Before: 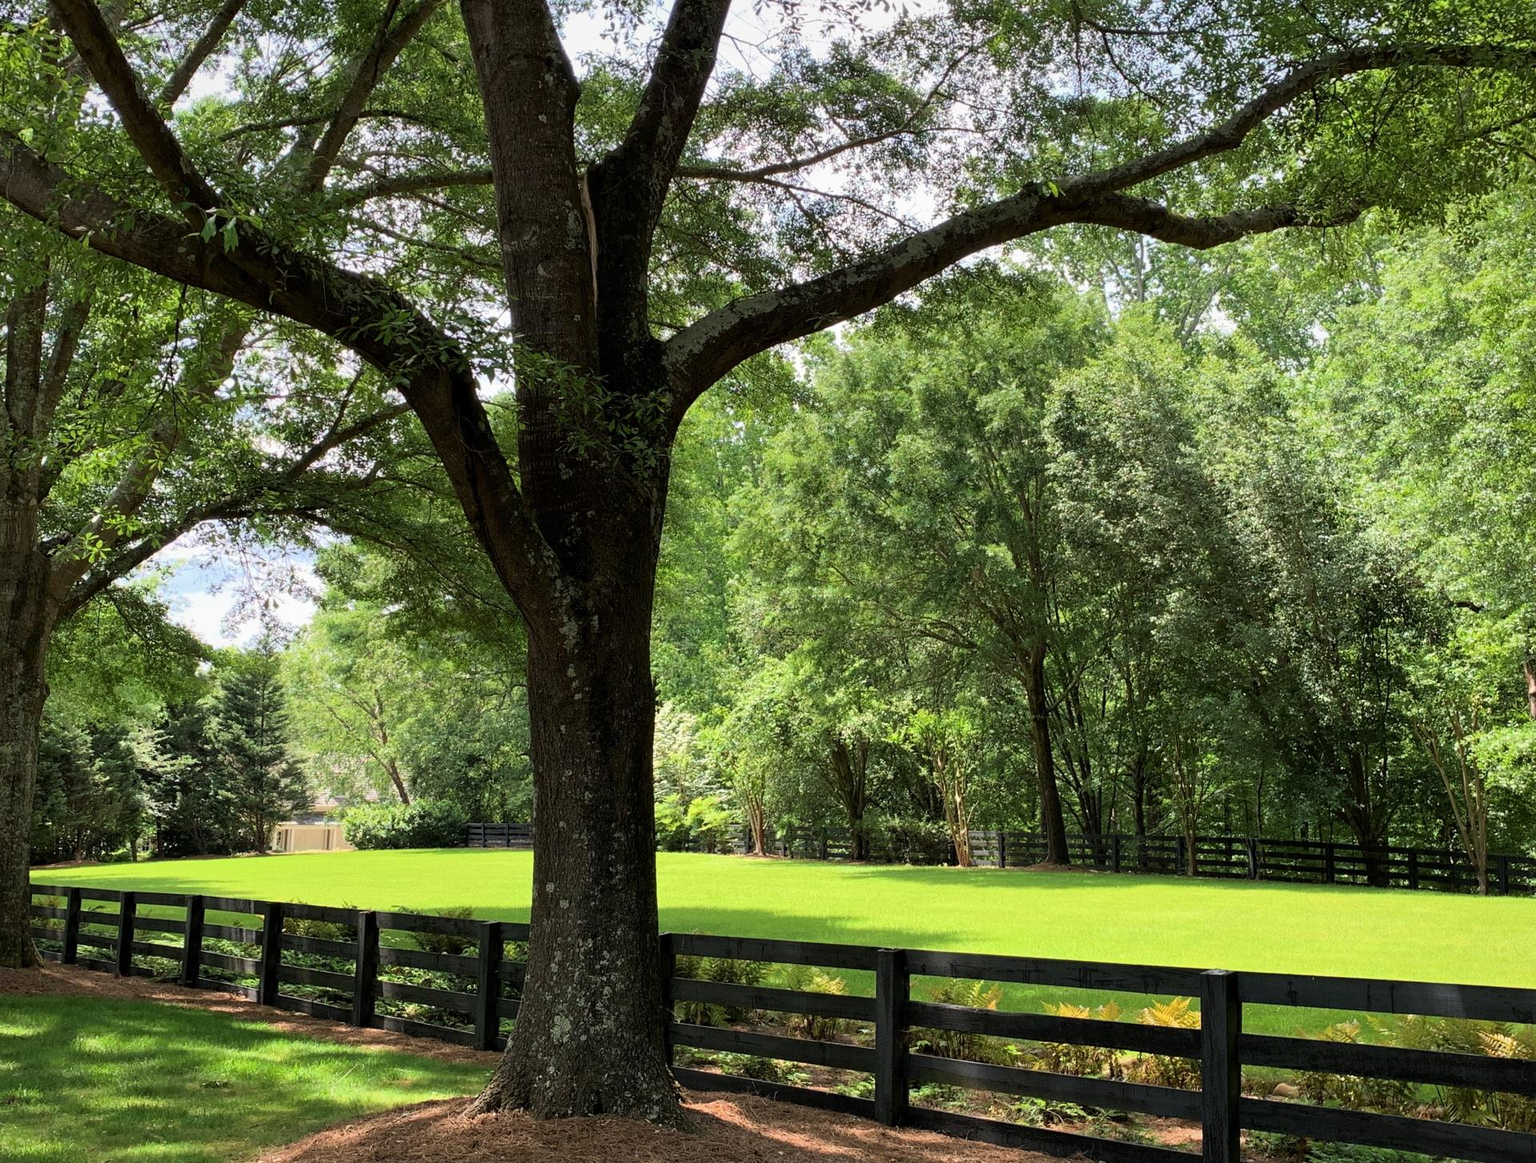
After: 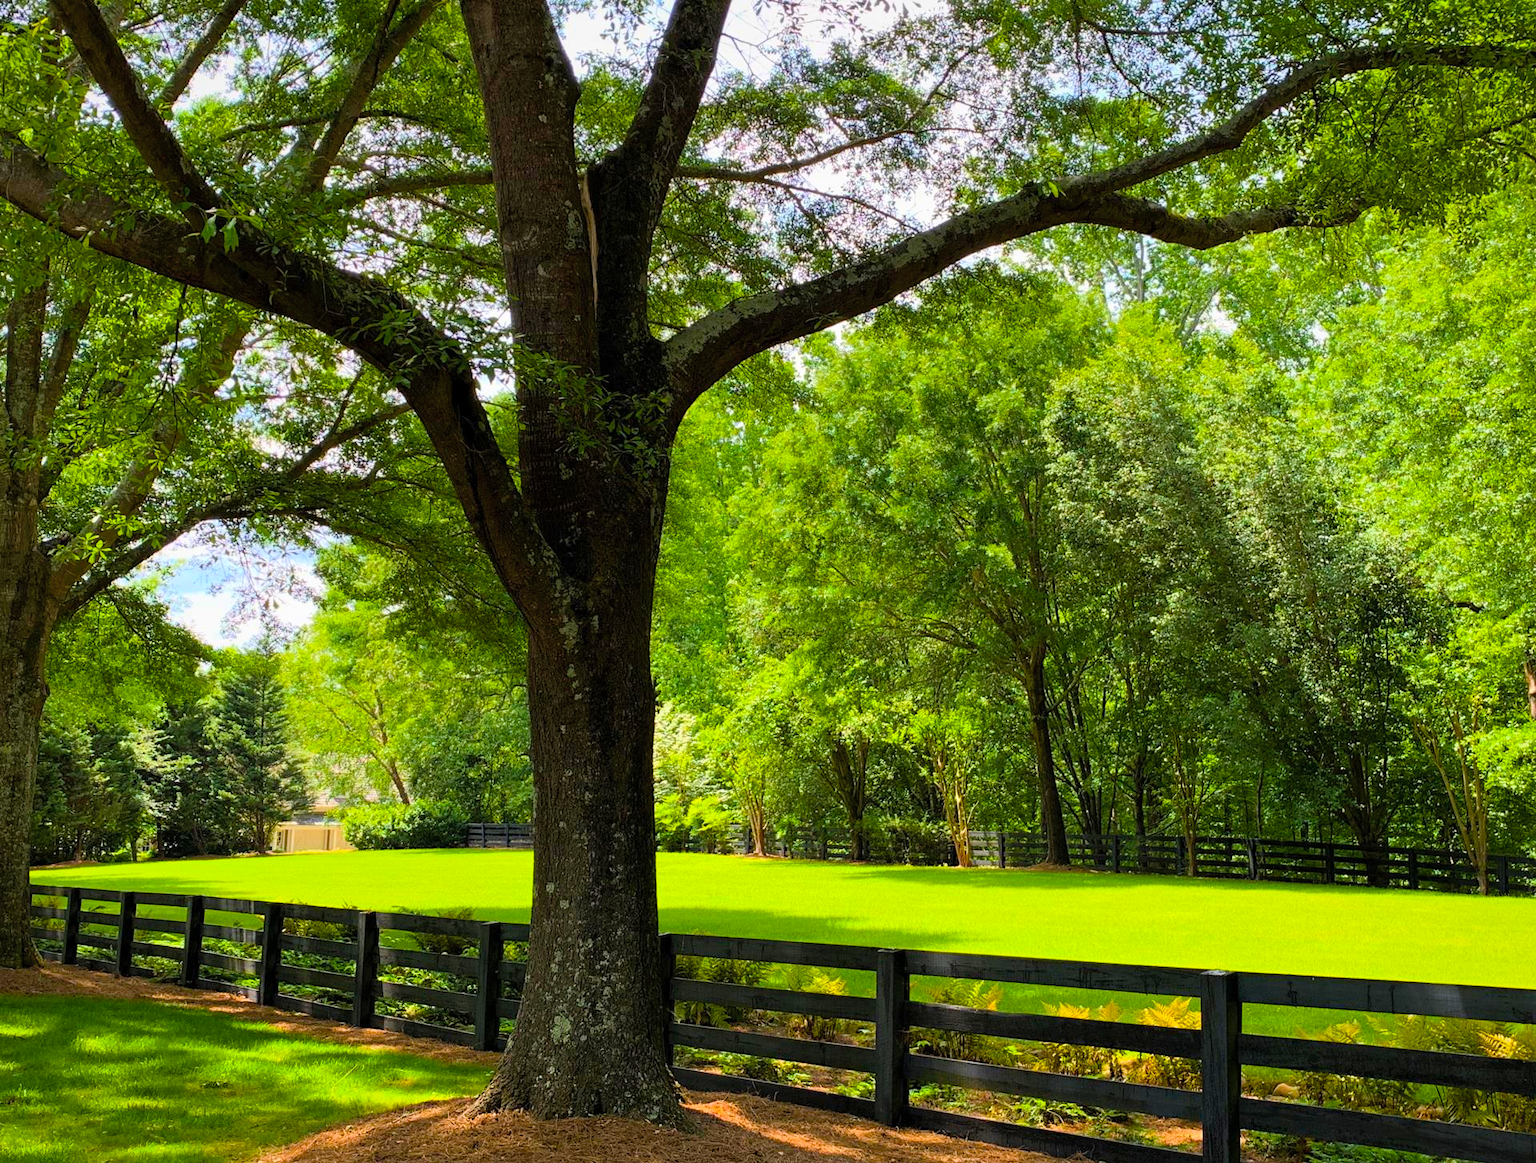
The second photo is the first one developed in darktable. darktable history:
contrast brightness saturation: contrast 0.05, brightness 0.06, saturation 0.01
color balance rgb: linear chroma grading › global chroma 23.15%, perceptual saturation grading › global saturation 28.7%, perceptual saturation grading › mid-tones 12.04%, perceptual saturation grading › shadows 10.19%, global vibrance 22.22%
